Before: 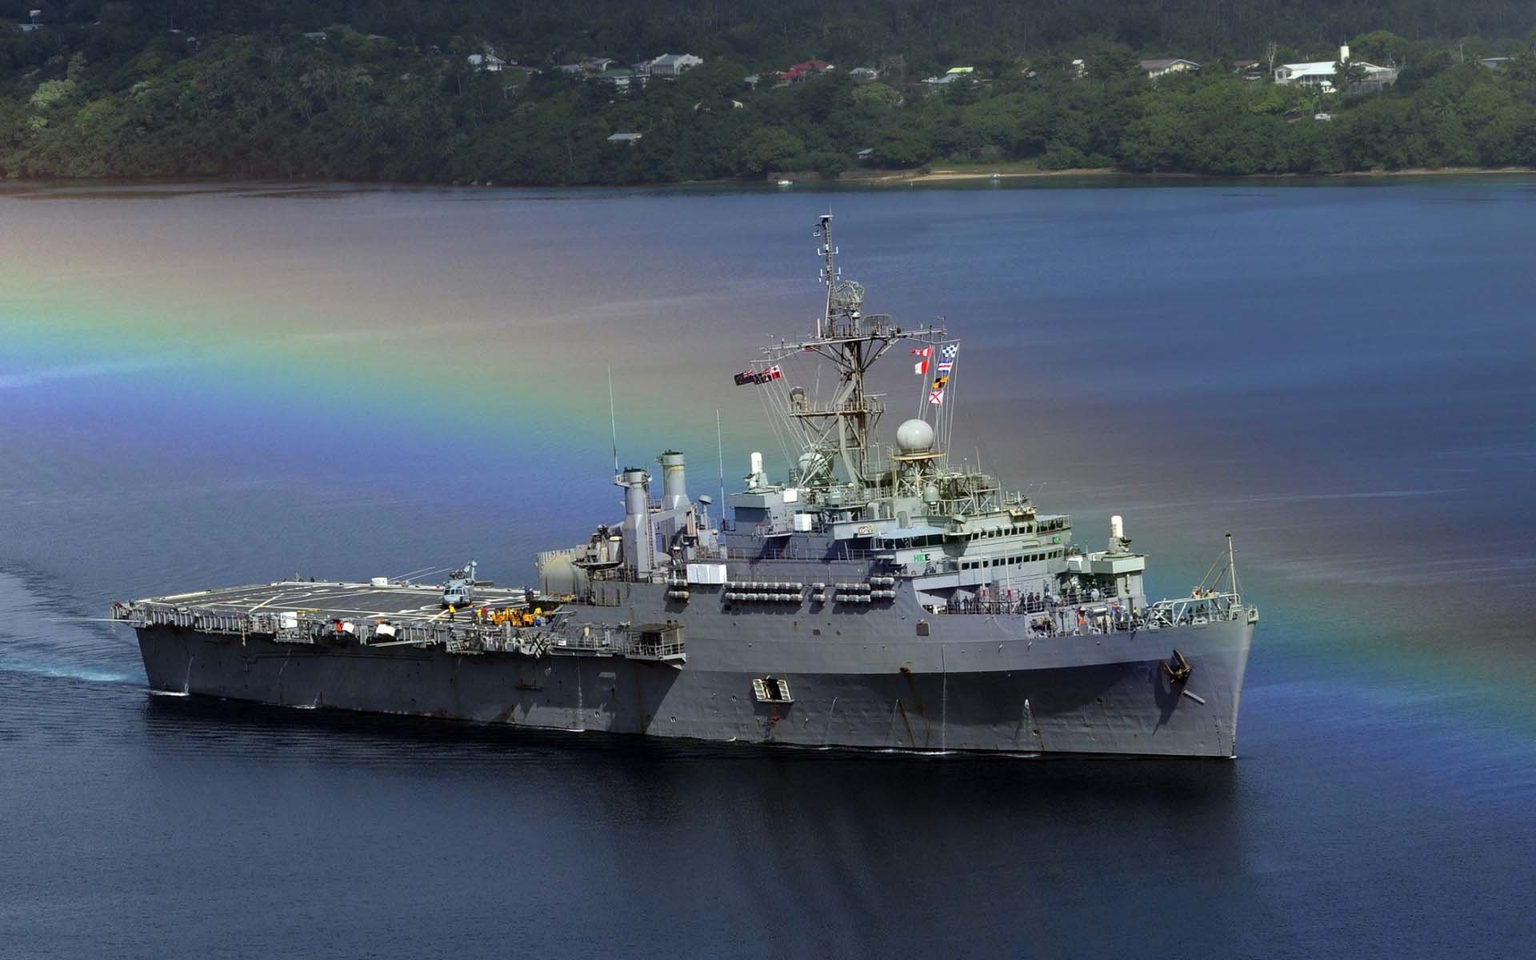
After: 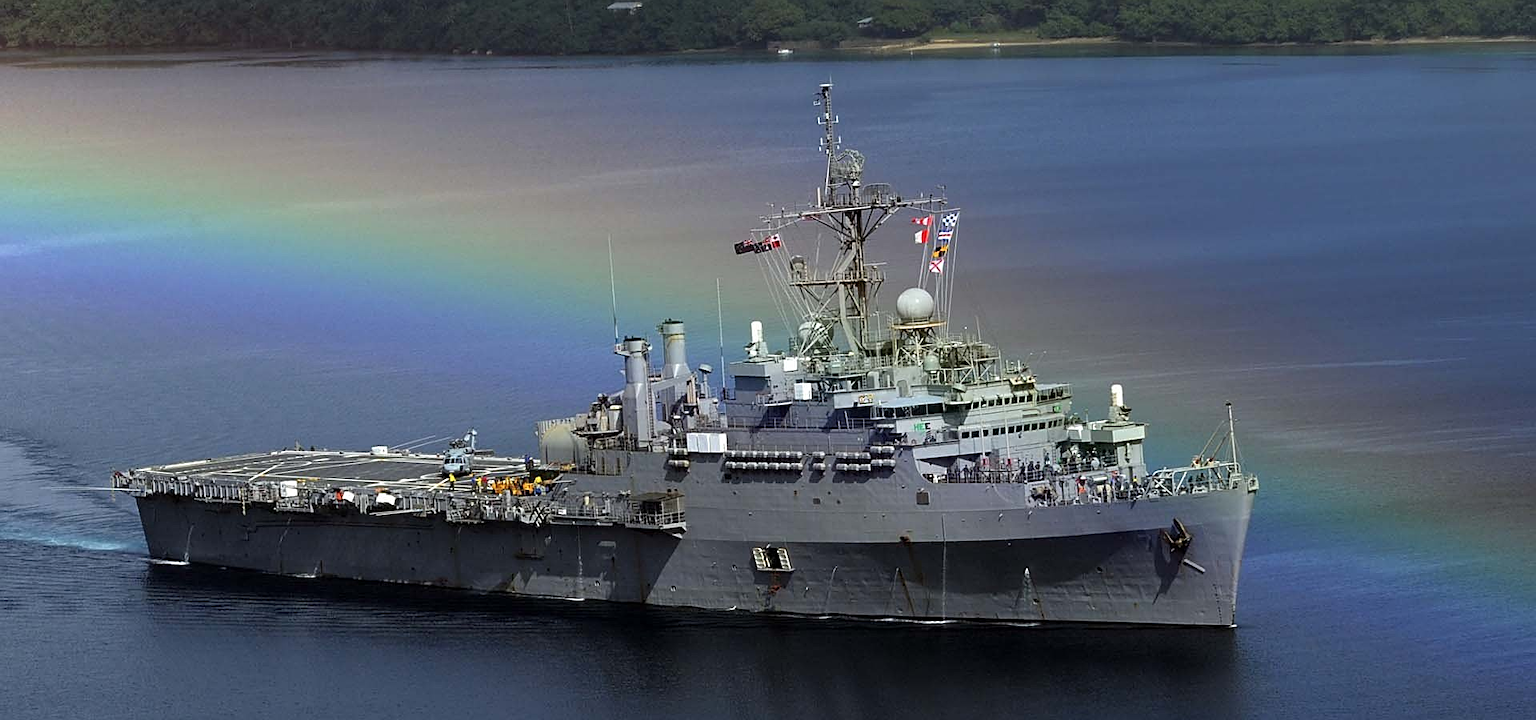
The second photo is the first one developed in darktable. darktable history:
sharpen: radius 1.98
crop: top 13.739%, bottom 11.234%
